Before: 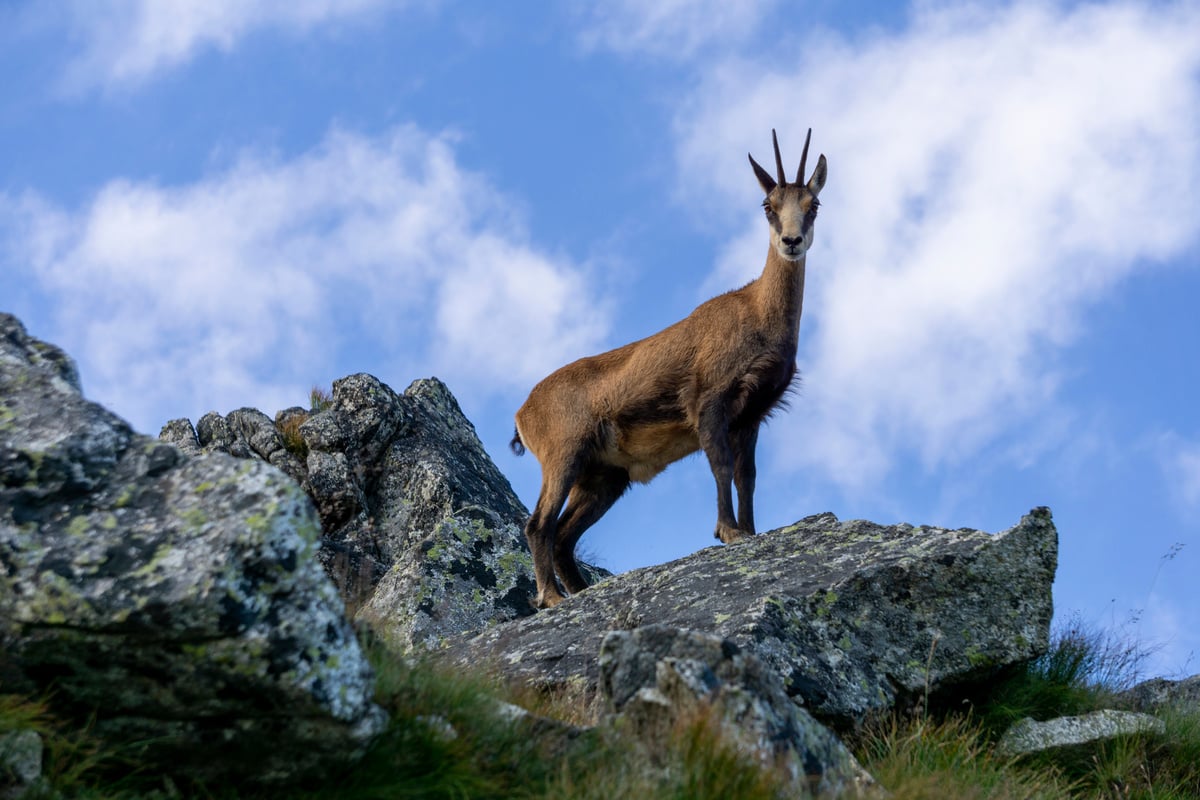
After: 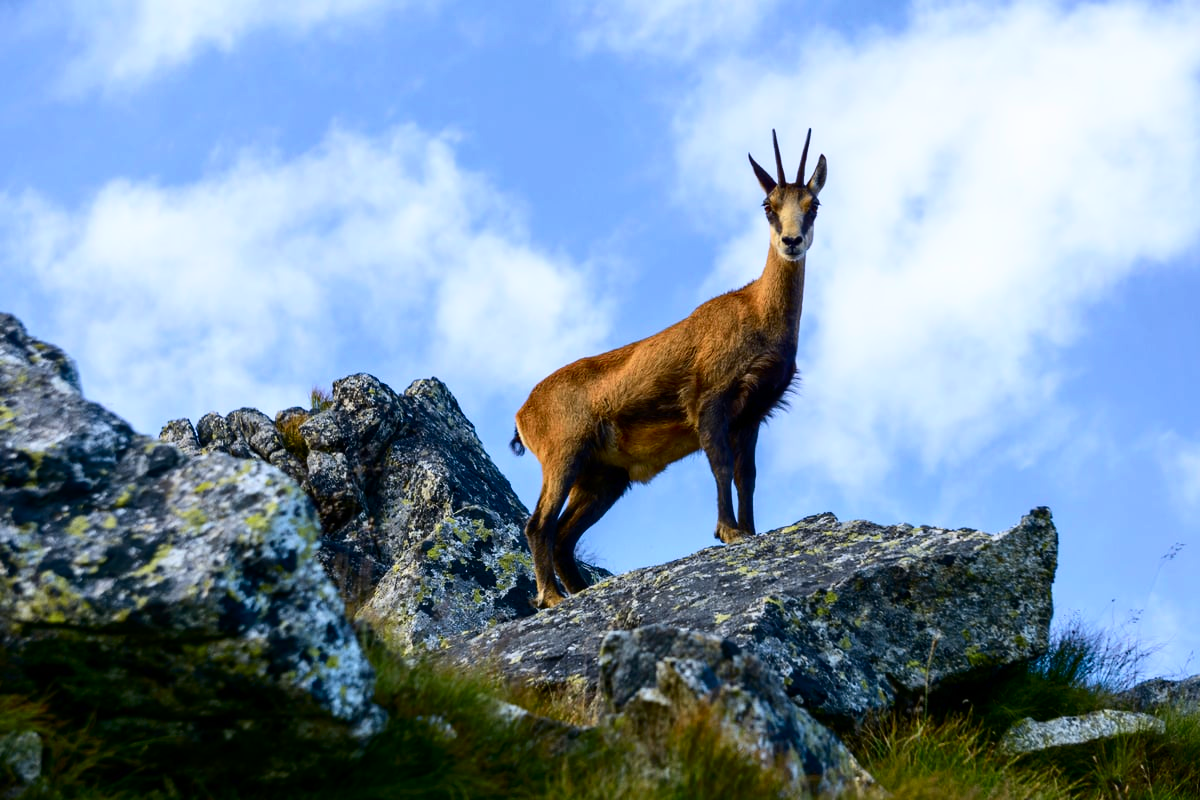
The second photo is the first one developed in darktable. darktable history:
exposure: compensate exposure bias true, compensate highlight preservation false
tone curve: curves: ch0 [(0, 0) (0.074, 0.04) (0.157, 0.1) (0.472, 0.515) (0.635, 0.731) (0.768, 0.878) (0.899, 0.969) (1, 1)]; ch1 [(0, 0) (0.08, 0.08) (0.3, 0.3) (0.5, 0.5) (0.539, 0.558) (0.586, 0.658) (0.69, 0.787) (0.92, 0.92) (1, 1)]; ch2 [(0, 0) (0.08, 0.08) (0.3, 0.3) (0.5, 0.5) (0.543, 0.597) (0.597, 0.679) (0.92, 0.92) (1, 1)], color space Lab, independent channels, preserve colors none
